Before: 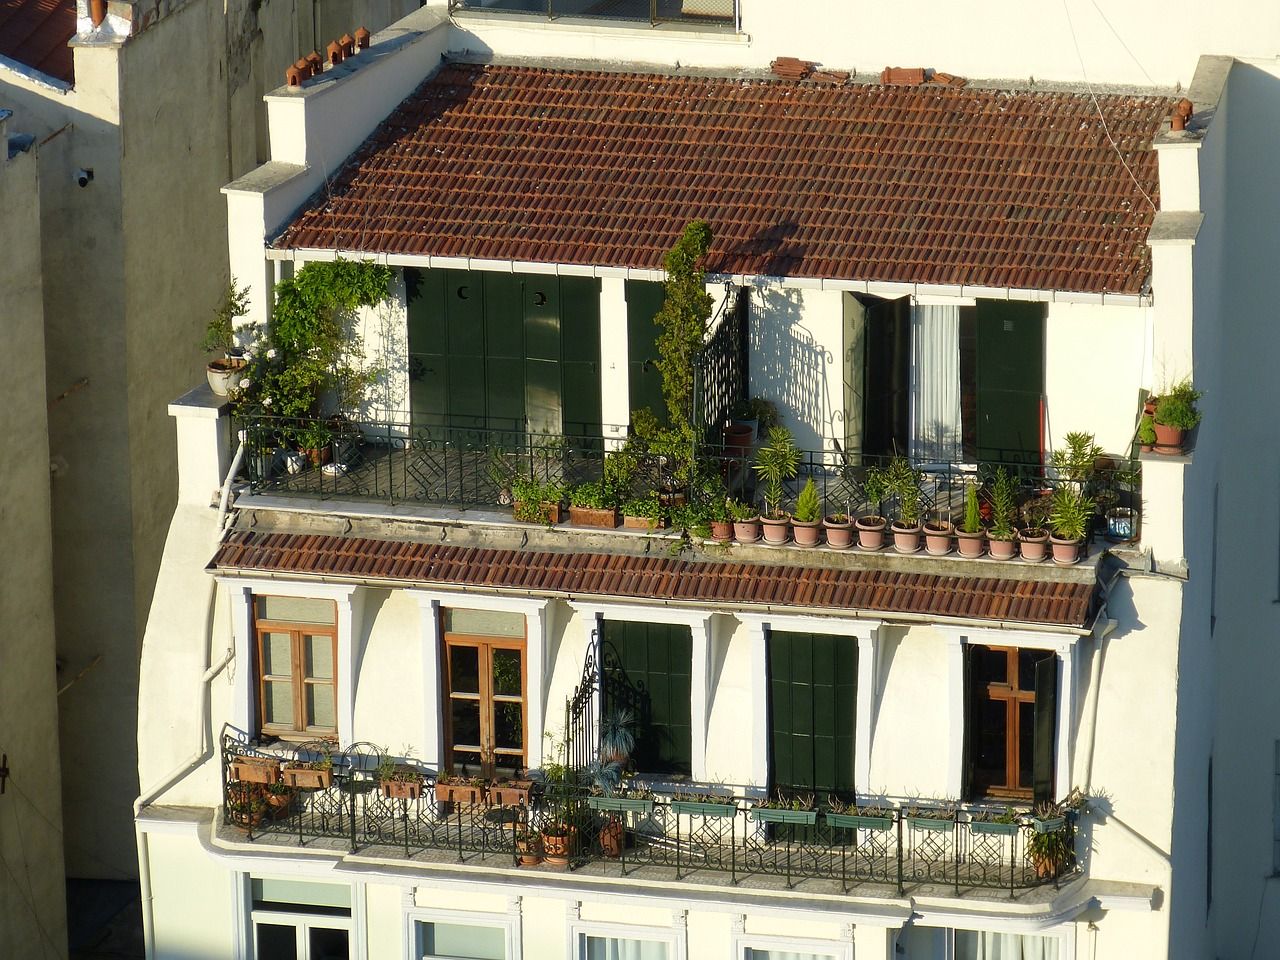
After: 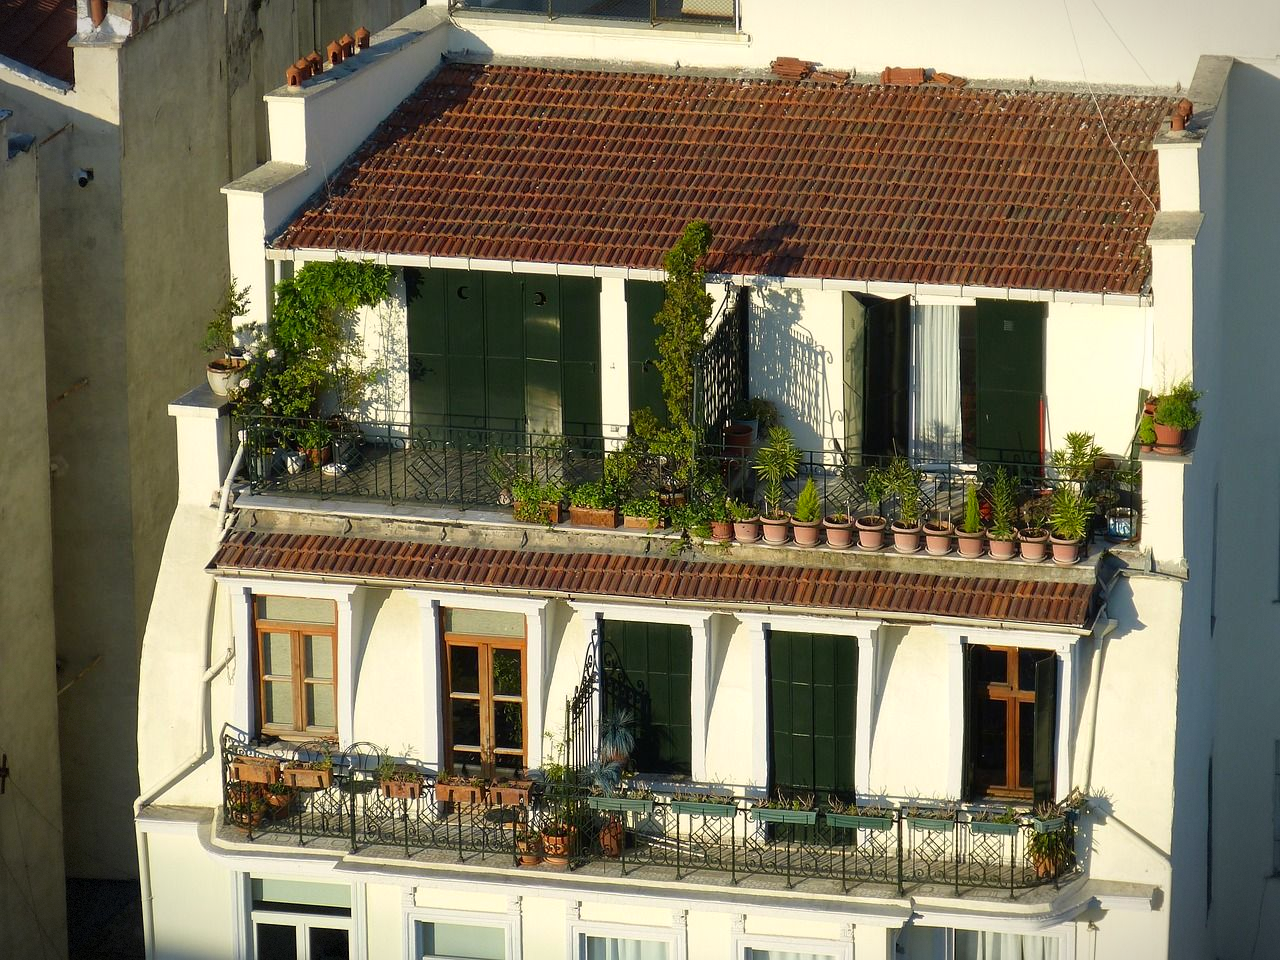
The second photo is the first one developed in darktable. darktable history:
vignetting: fall-off start 100%, brightness -0.406, saturation -0.3, width/height ratio 1.324, dithering 8-bit output, unbound false
color correction: highlights a* 0.816, highlights b* 2.78, saturation 1.1
